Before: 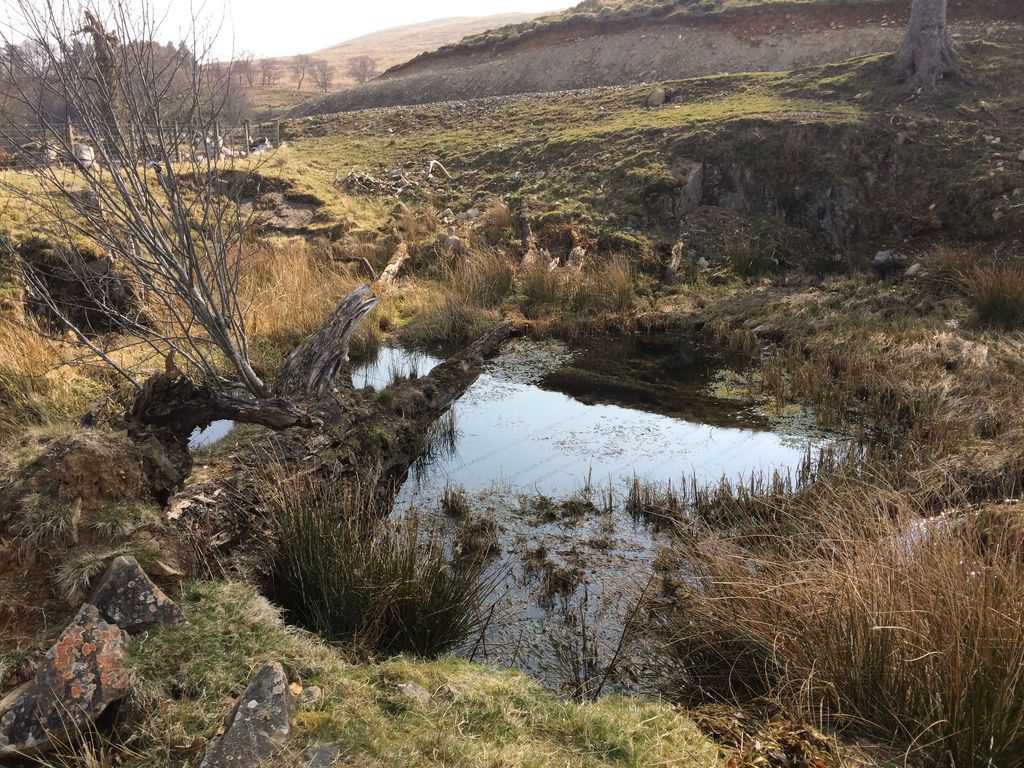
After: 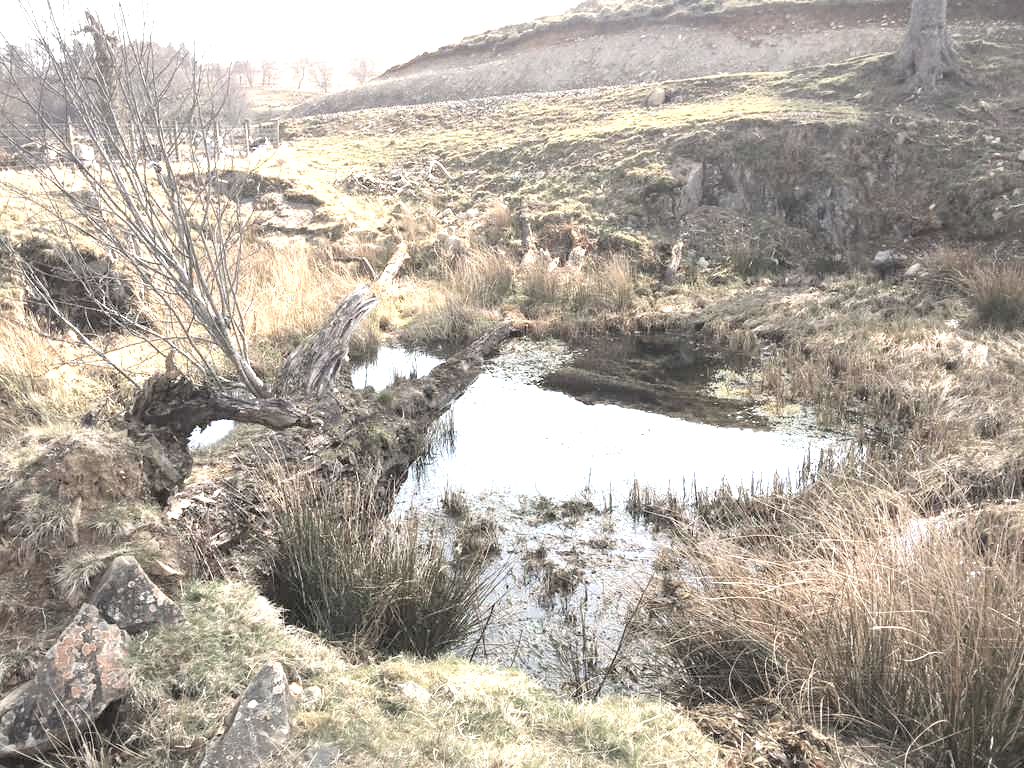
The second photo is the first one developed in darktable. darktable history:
exposure: black level correction 0, exposure 1.675 EV, compensate exposure bias true, compensate highlight preservation false
white balance: red 1, blue 1
contrast brightness saturation: brightness 0.18, saturation -0.5
vignetting: fall-off radius 100%, width/height ratio 1.337
